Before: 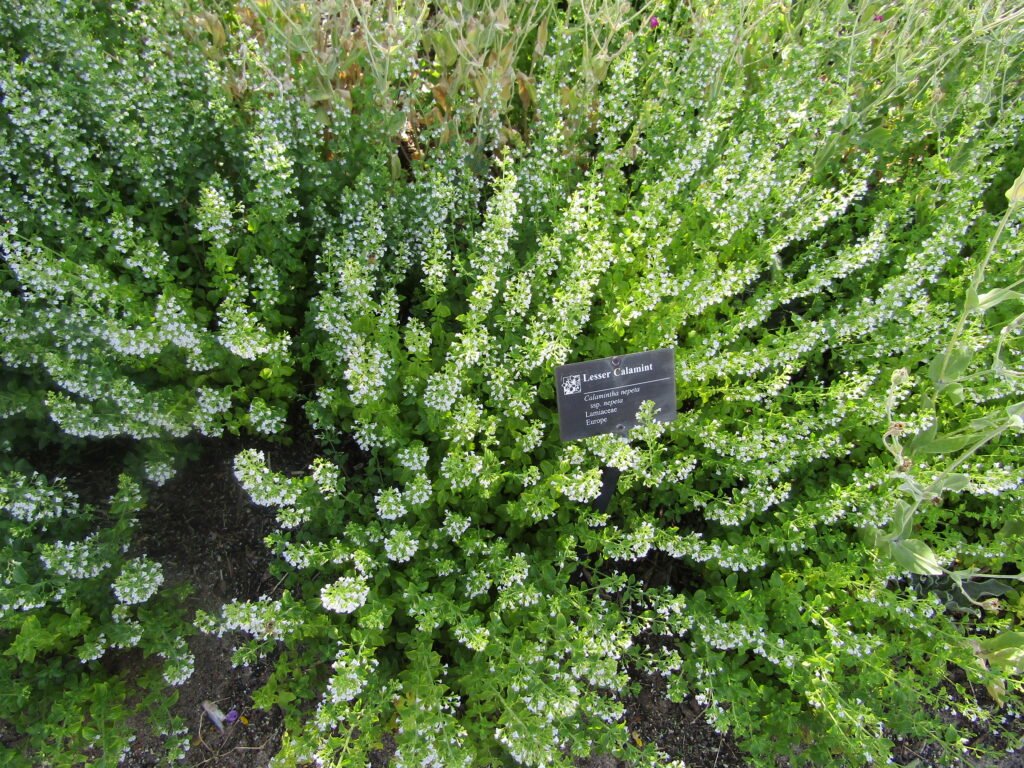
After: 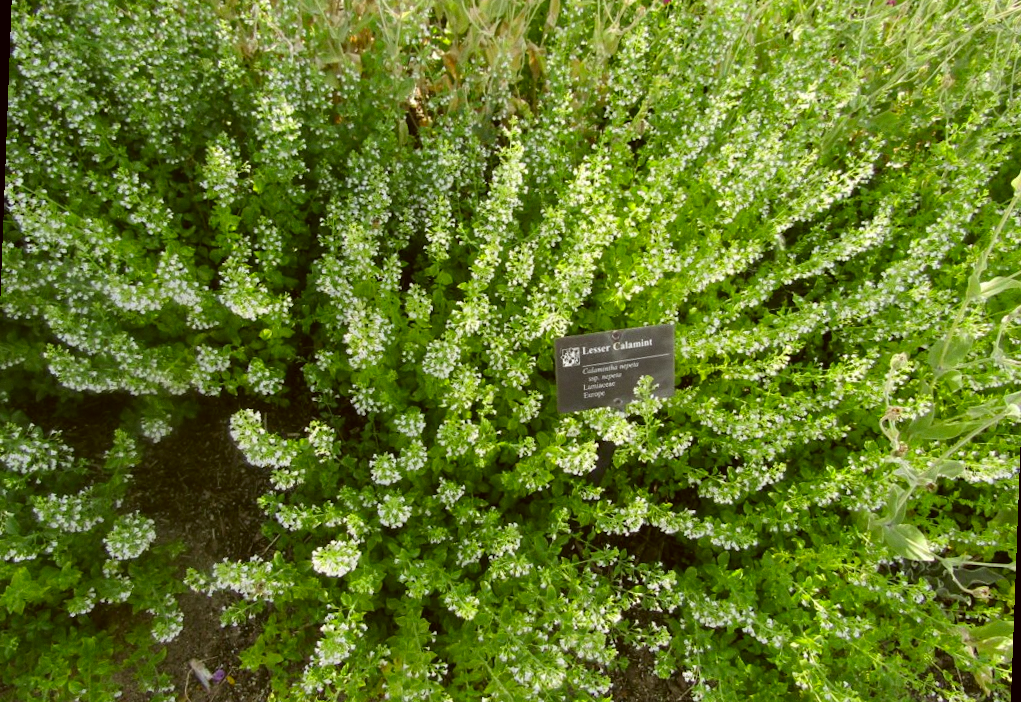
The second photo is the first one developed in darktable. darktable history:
color correction: highlights a* -1.43, highlights b* 10.12, shadows a* 0.395, shadows b* 19.35
crop: left 1.507%, top 6.147%, right 1.379%, bottom 6.637%
grain: coarseness 0.09 ISO, strength 10%
rotate and perspective: rotation 2.17°, automatic cropping off
